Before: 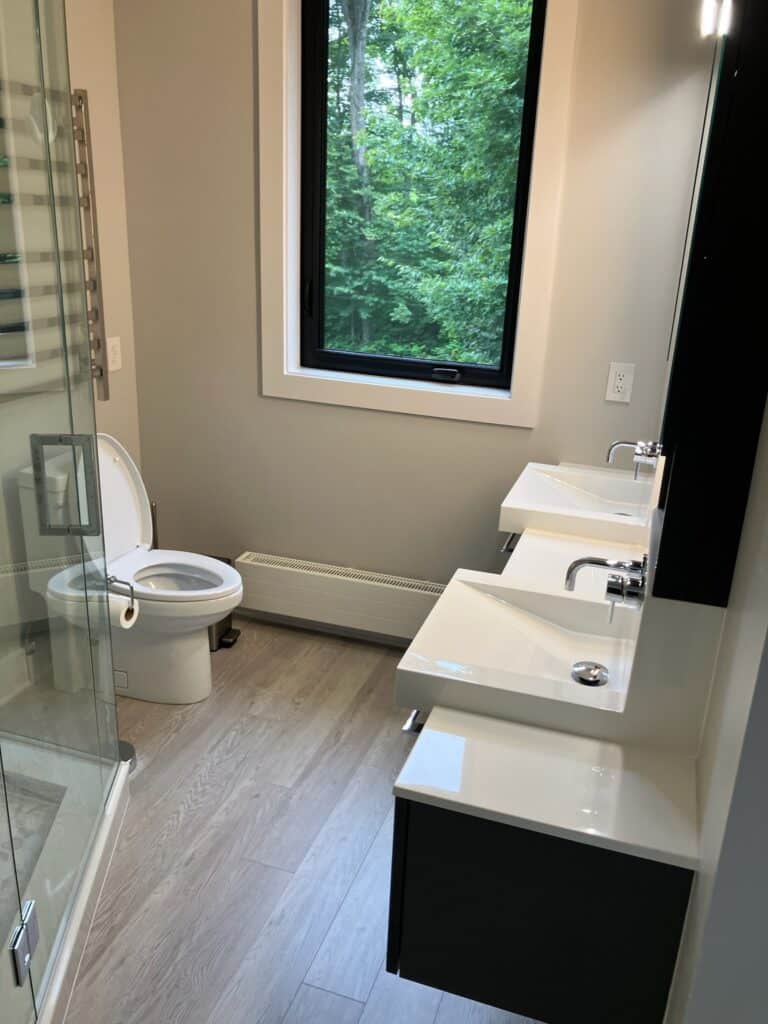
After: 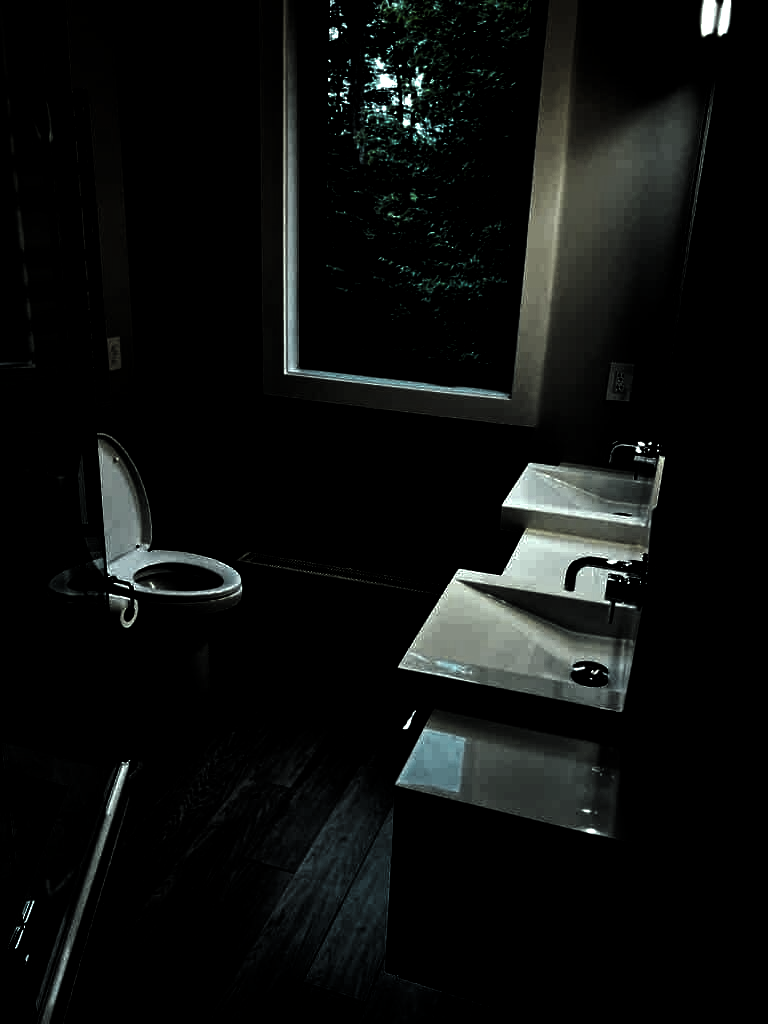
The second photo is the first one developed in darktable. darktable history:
base curve: curves: ch0 [(0, 0) (0.666, 0.806) (1, 1)], preserve colors none
color calibration: illuminant as shot in camera, x 0.358, y 0.373, temperature 4628.91 K
color balance rgb: power › chroma 1.02%, power › hue 252.76°, highlights gain › luminance 15.163%, highlights gain › chroma 6.884%, highlights gain › hue 125.93°, linear chroma grading › shadows 10.64%, linear chroma grading › highlights 9.892%, linear chroma grading › global chroma 15.471%, linear chroma grading › mid-tones 14.885%, perceptual saturation grading › global saturation 31.064%
levels: levels [0.721, 0.937, 0.997]
